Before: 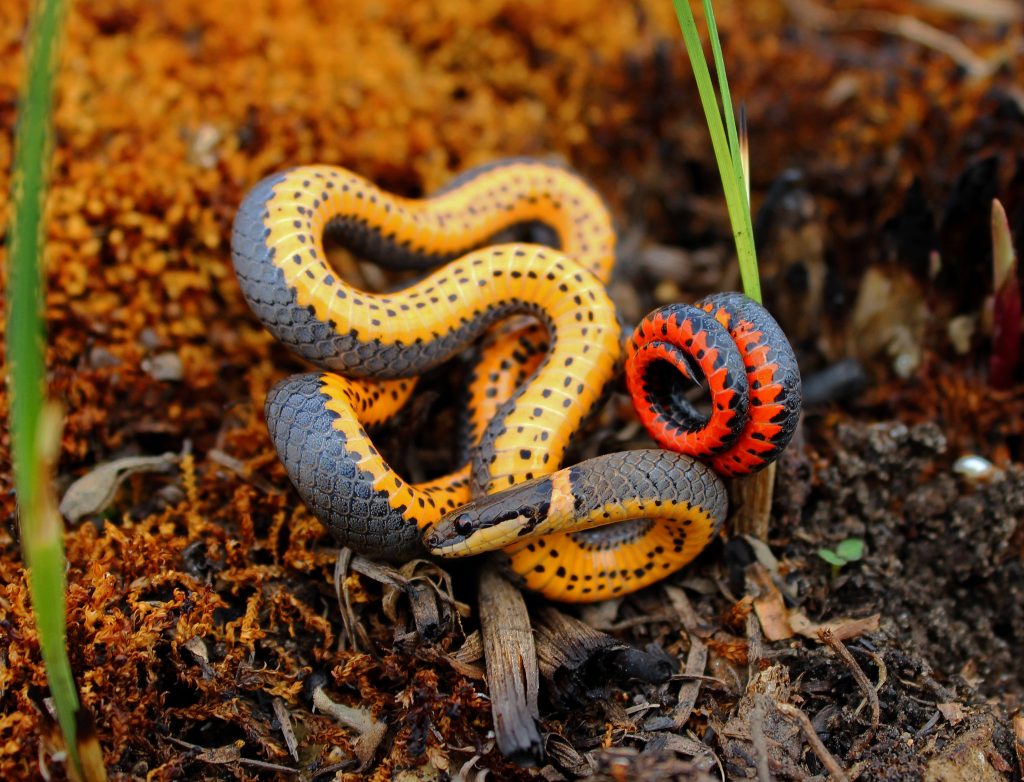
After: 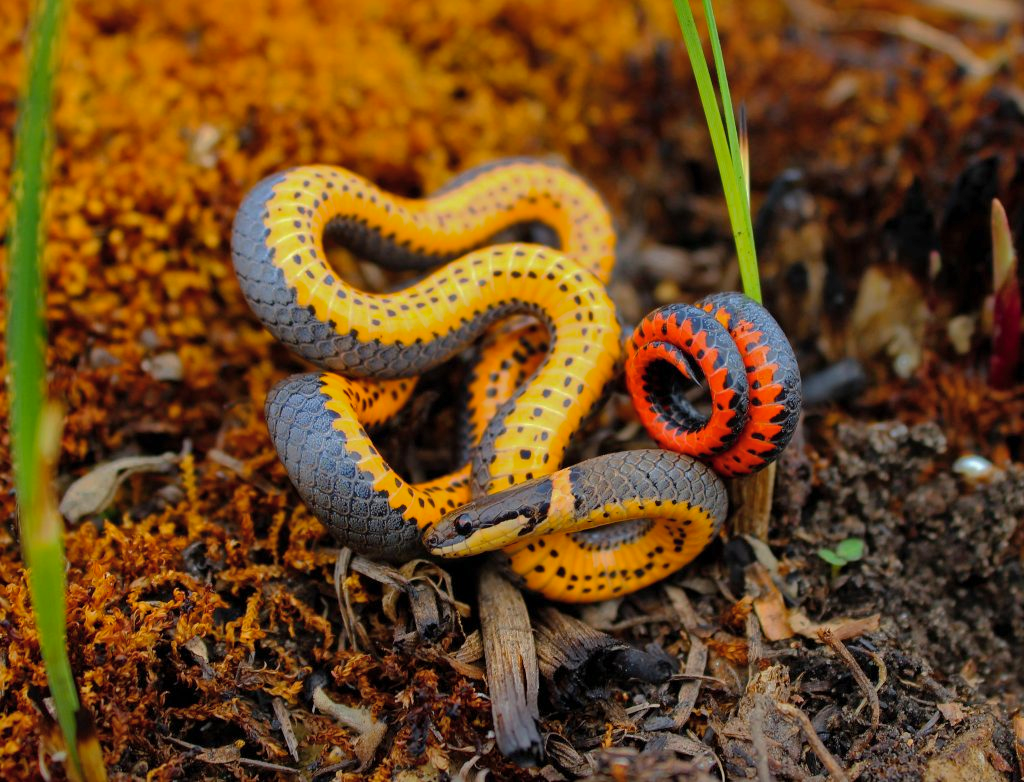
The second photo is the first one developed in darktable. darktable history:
shadows and highlights: shadows 40, highlights -60
contrast brightness saturation: saturation -0.05
color balance rgb: perceptual saturation grading › global saturation 10%, global vibrance 20%
